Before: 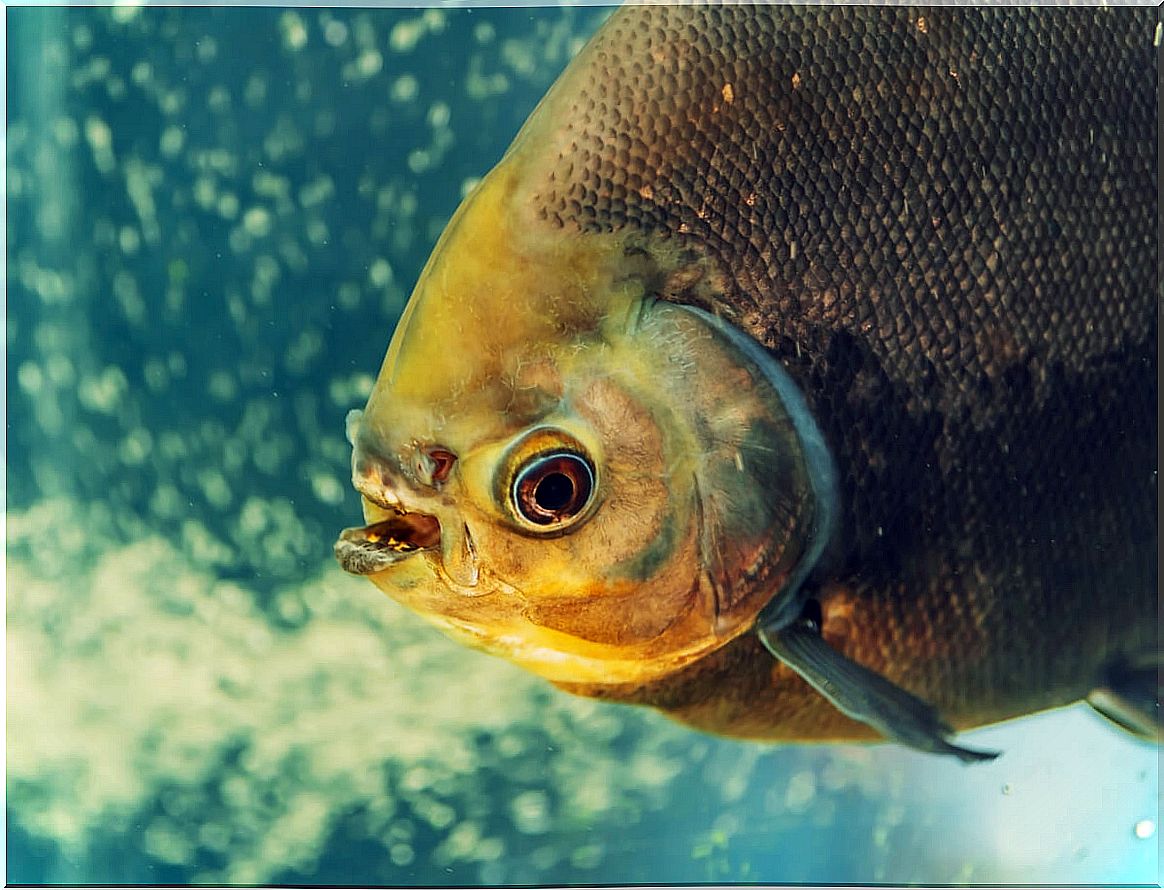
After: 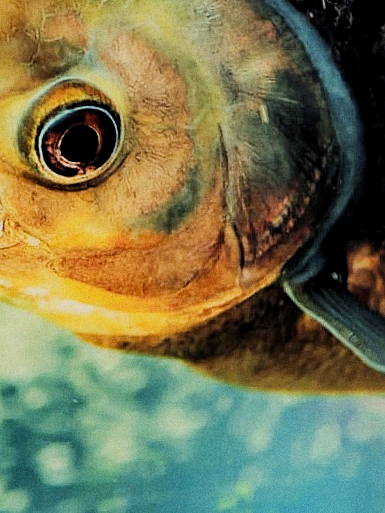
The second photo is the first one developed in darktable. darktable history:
levels: levels [0.016, 0.492, 0.969]
tone equalizer: -8 EV -0.417 EV, -7 EV -0.389 EV, -6 EV -0.333 EV, -5 EV -0.222 EV, -3 EV 0.222 EV, -2 EV 0.333 EV, -1 EV 0.389 EV, +0 EV 0.417 EV, edges refinement/feathering 500, mask exposure compensation -1.57 EV, preserve details no
grain: on, module defaults
filmic rgb: black relative exposure -6.98 EV, white relative exposure 5.63 EV, hardness 2.86
crop: left 40.878%, top 39.176%, right 25.993%, bottom 3.081%
